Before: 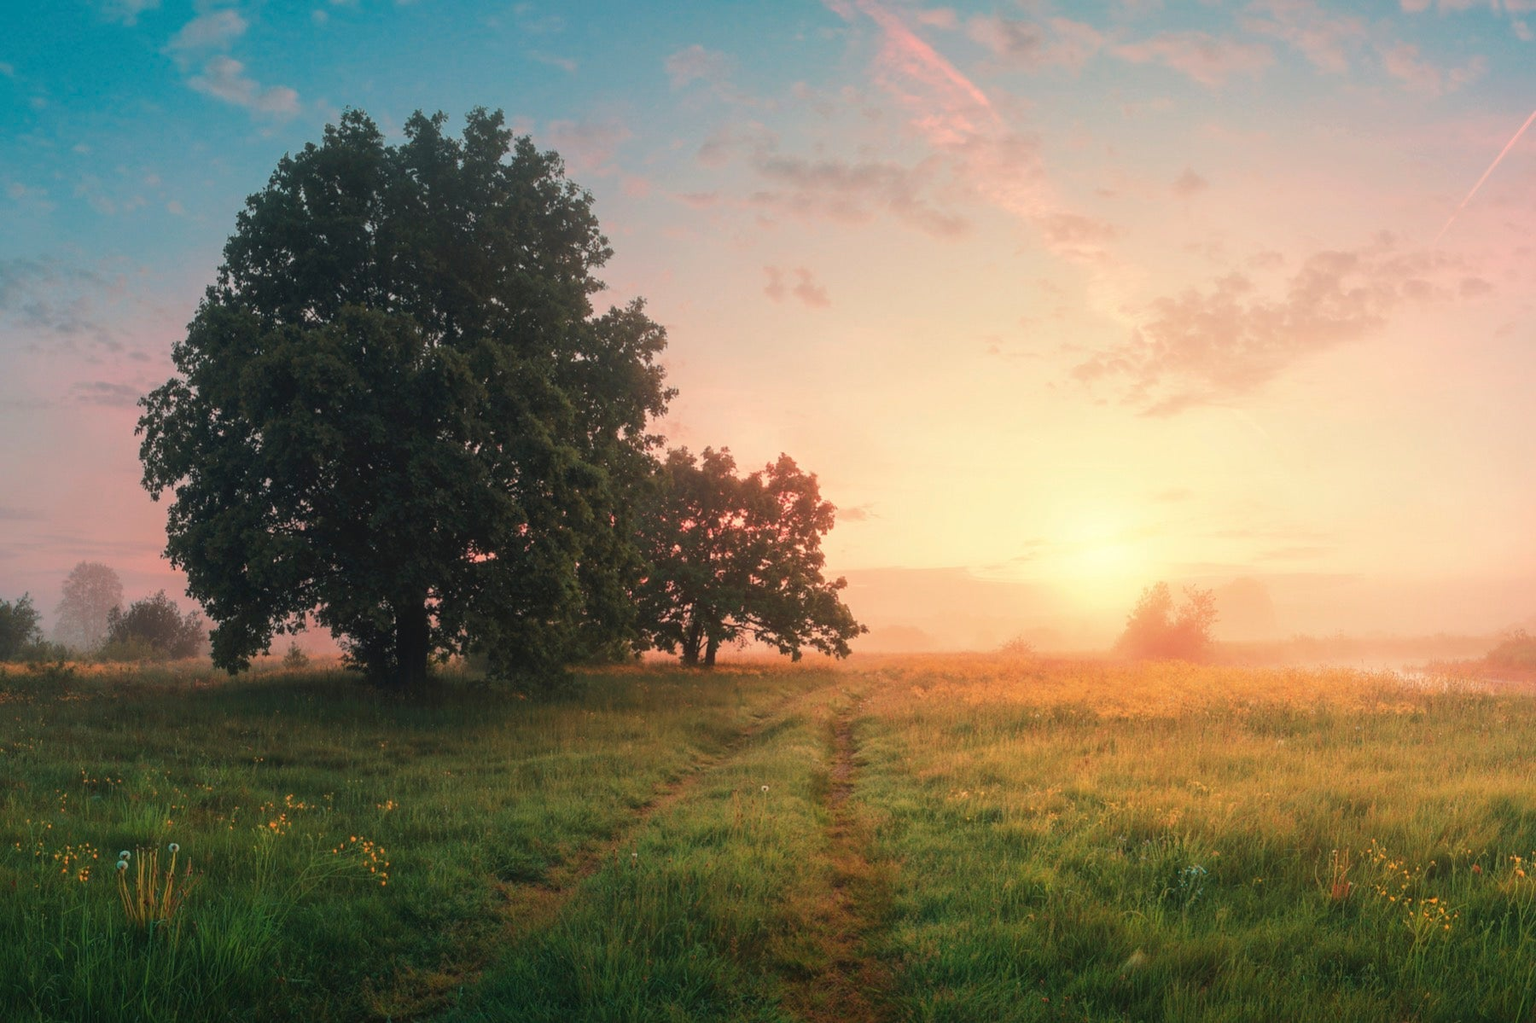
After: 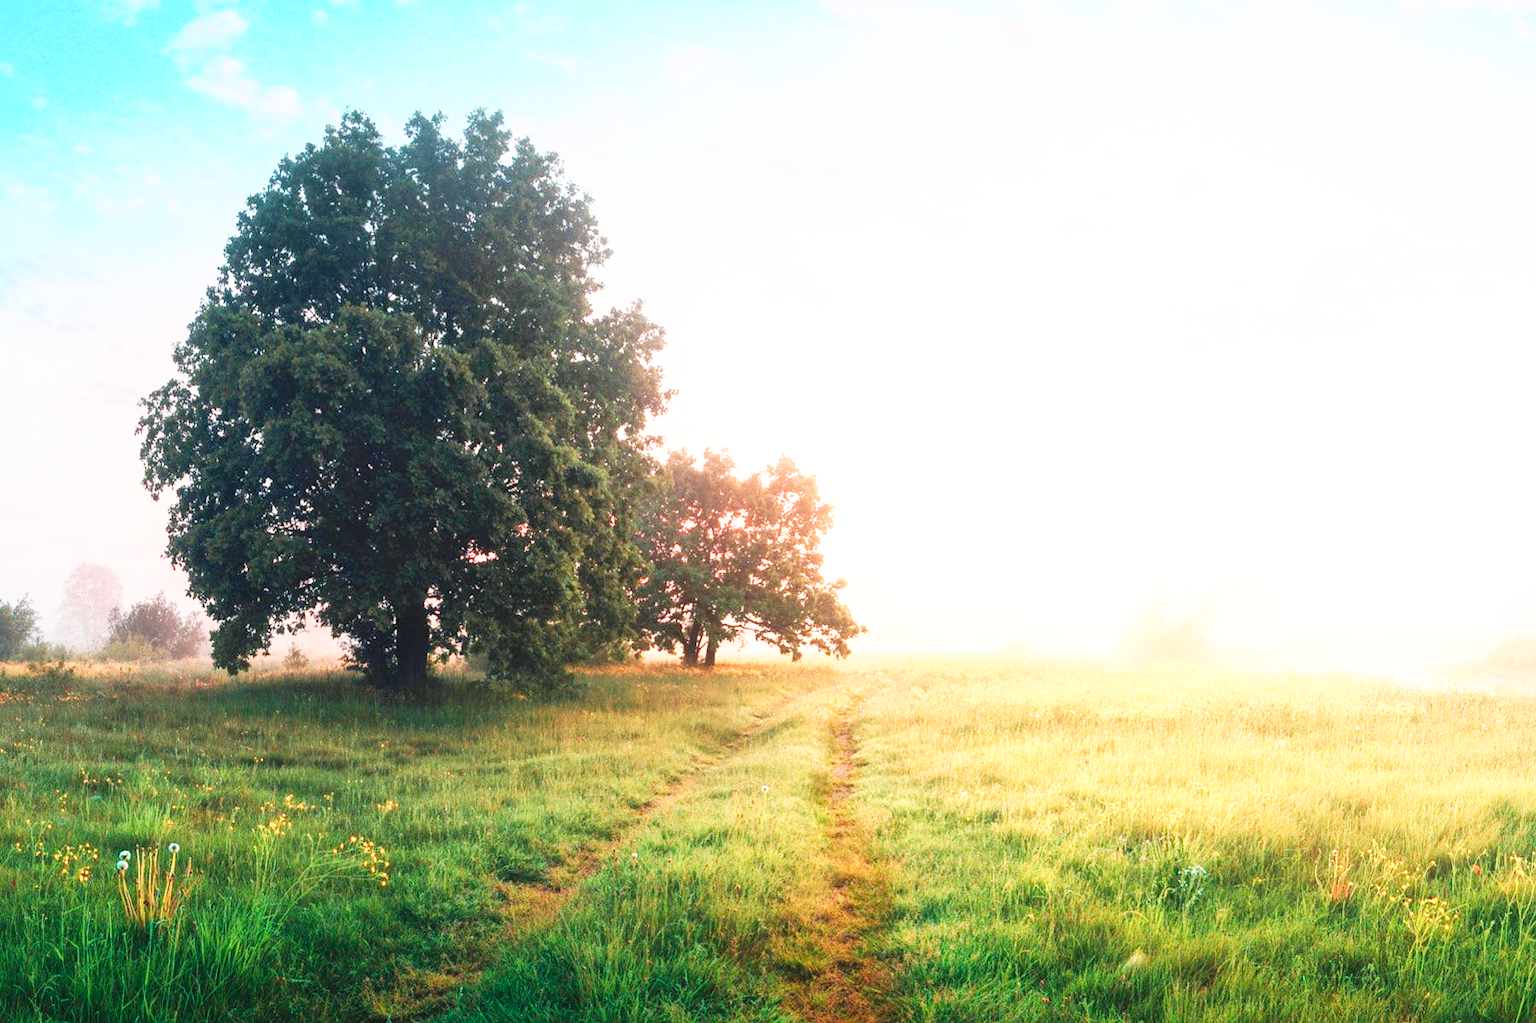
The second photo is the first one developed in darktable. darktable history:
color calibration: illuminant as shot in camera, x 0.358, y 0.373, temperature 4628.91 K
exposure: black level correction 0, exposure 0.953 EV, compensate exposure bias true, compensate highlight preservation false
color zones: curves: ch0 [(0.068, 0.464) (0.25, 0.5) (0.48, 0.508) (0.75, 0.536) (0.886, 0.476) (0.967, 0.456)]; ch1 [(0.066, 0.456) (0.25, 0.5) (0.616, 0.508) (0.746, 0.56) (0.934, 0.444)]
base curve: curves: ch0 [(0, 0) (0.007, 0.004) (0.027, 0.03) (0.046, 0.07) (0.207, 0.54) (0.442, 0.872) (0.673, 0.972) (1, 1)], preserve colors none
